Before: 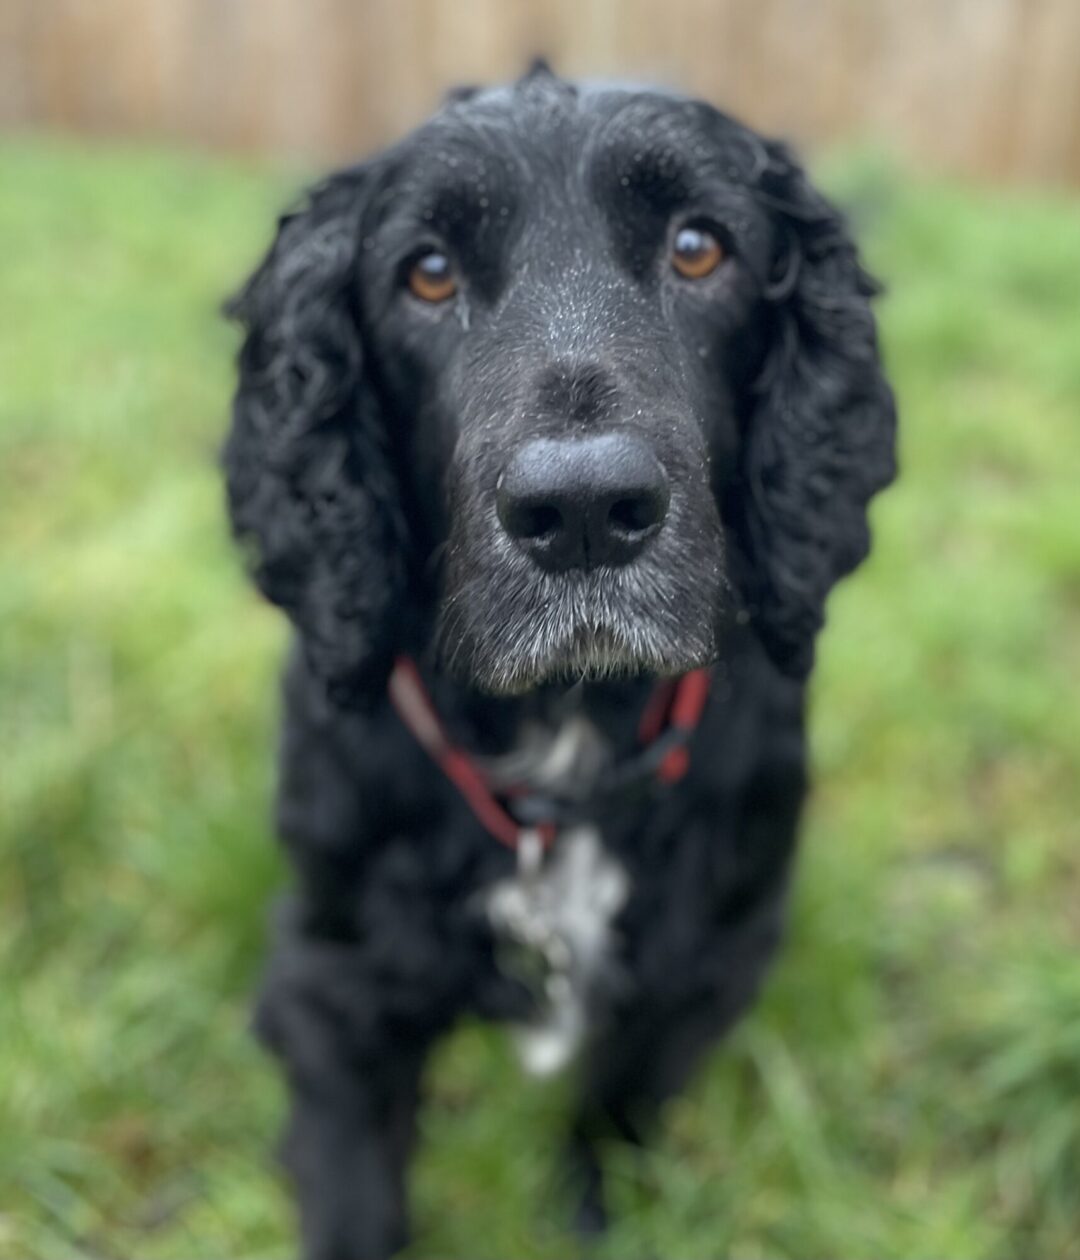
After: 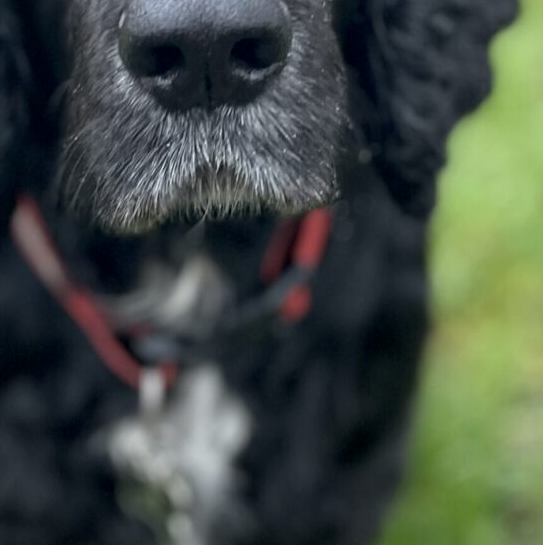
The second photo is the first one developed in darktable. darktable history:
local contrast: mode bilateral grid, contrast 20, coarseness 50, detail 120%, midtone range 0.2
crop: left 35.03%, top 36.625%, right 14.663%, bottom 20.057%
